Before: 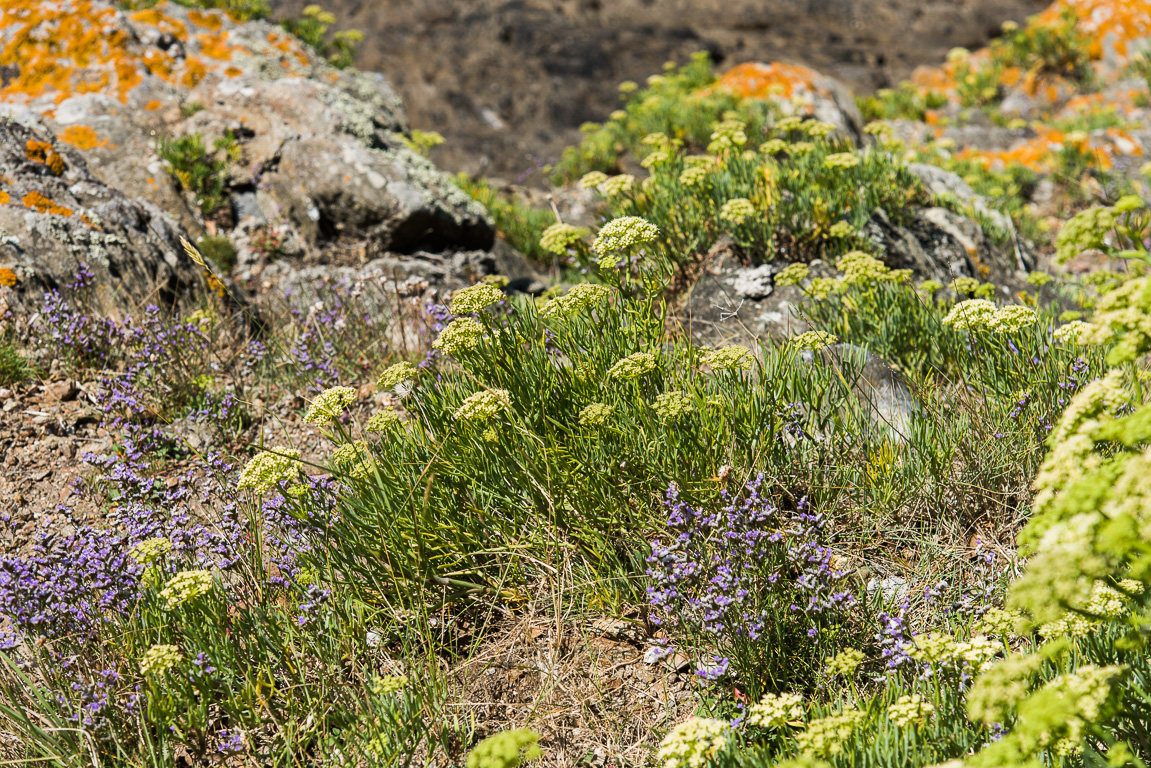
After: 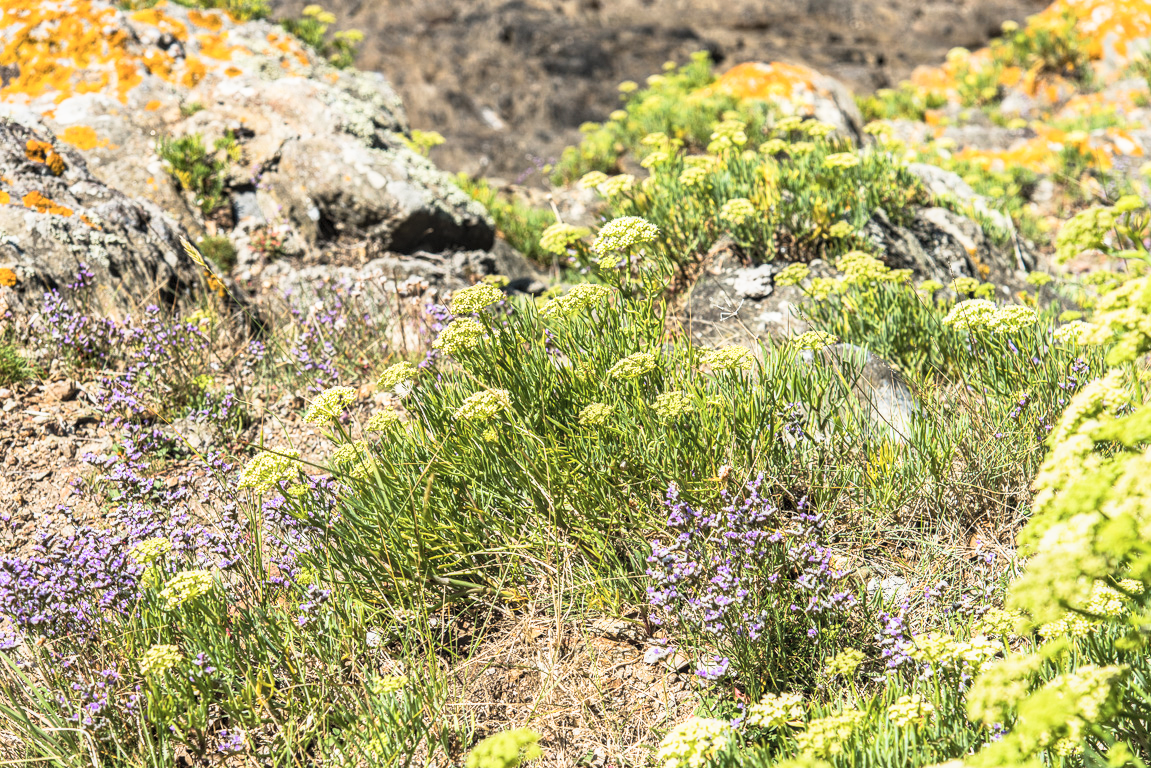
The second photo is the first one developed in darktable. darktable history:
base curve: curves: ch0 [(0, 0) (0.088, 0.125) (0.176, 0.251) (0.354, 0.501) (0.613, 0.749) (1, 0.877)], preserve colors none
contrast brightness saturation: contrast 0.14, brightness 0.21
local contrast: on, module defaults
